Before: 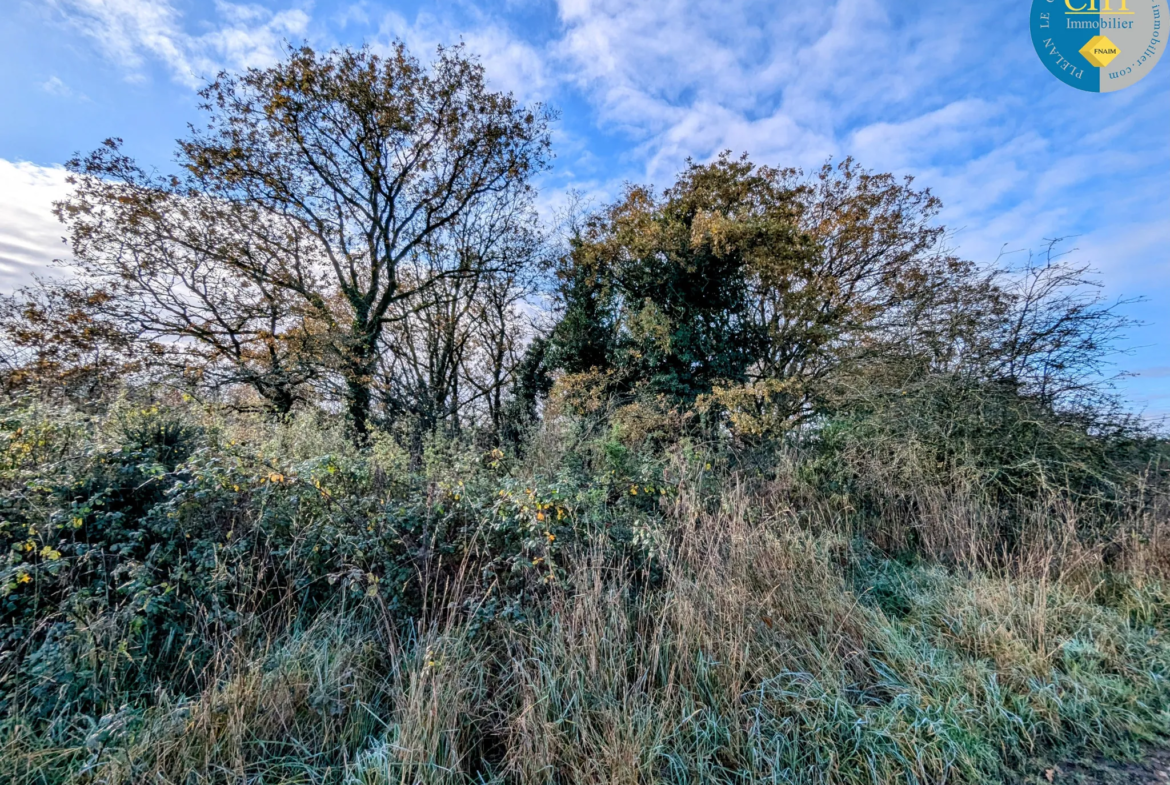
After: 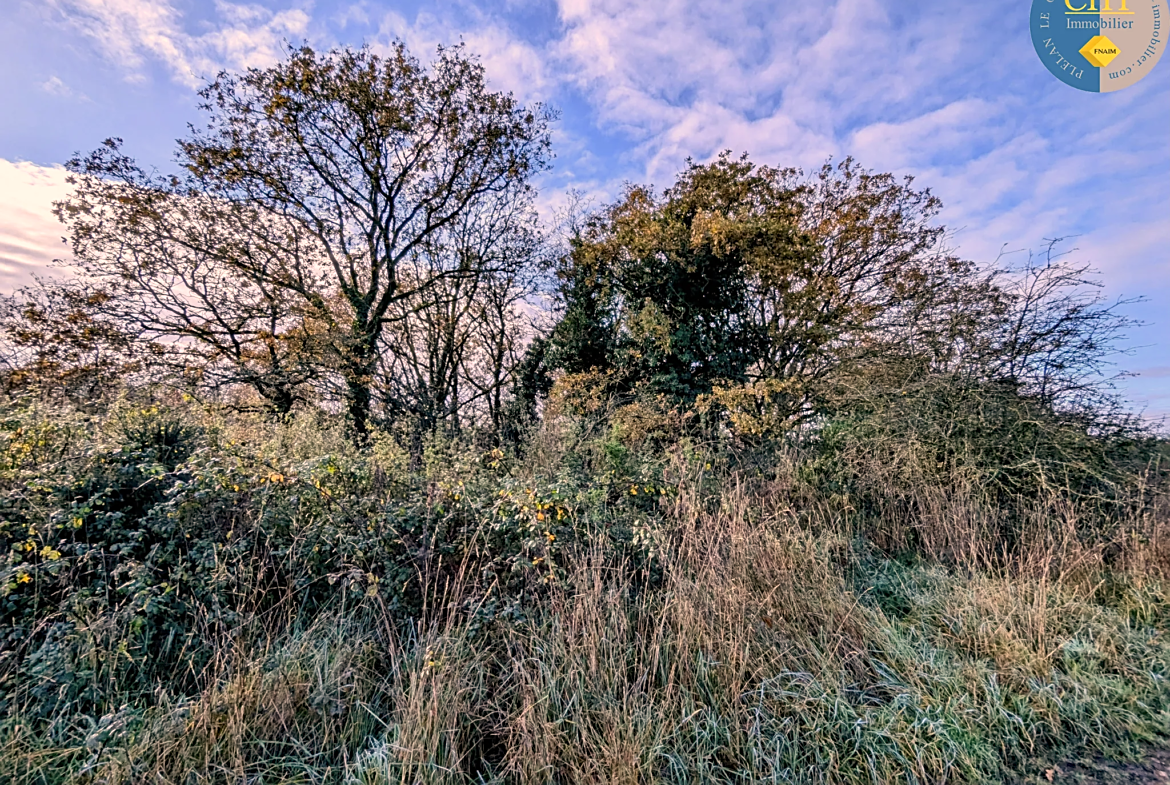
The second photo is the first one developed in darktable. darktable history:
sharpen: on, module defaults
color correction: highlights a* 11.84, highlights b* 12.04
